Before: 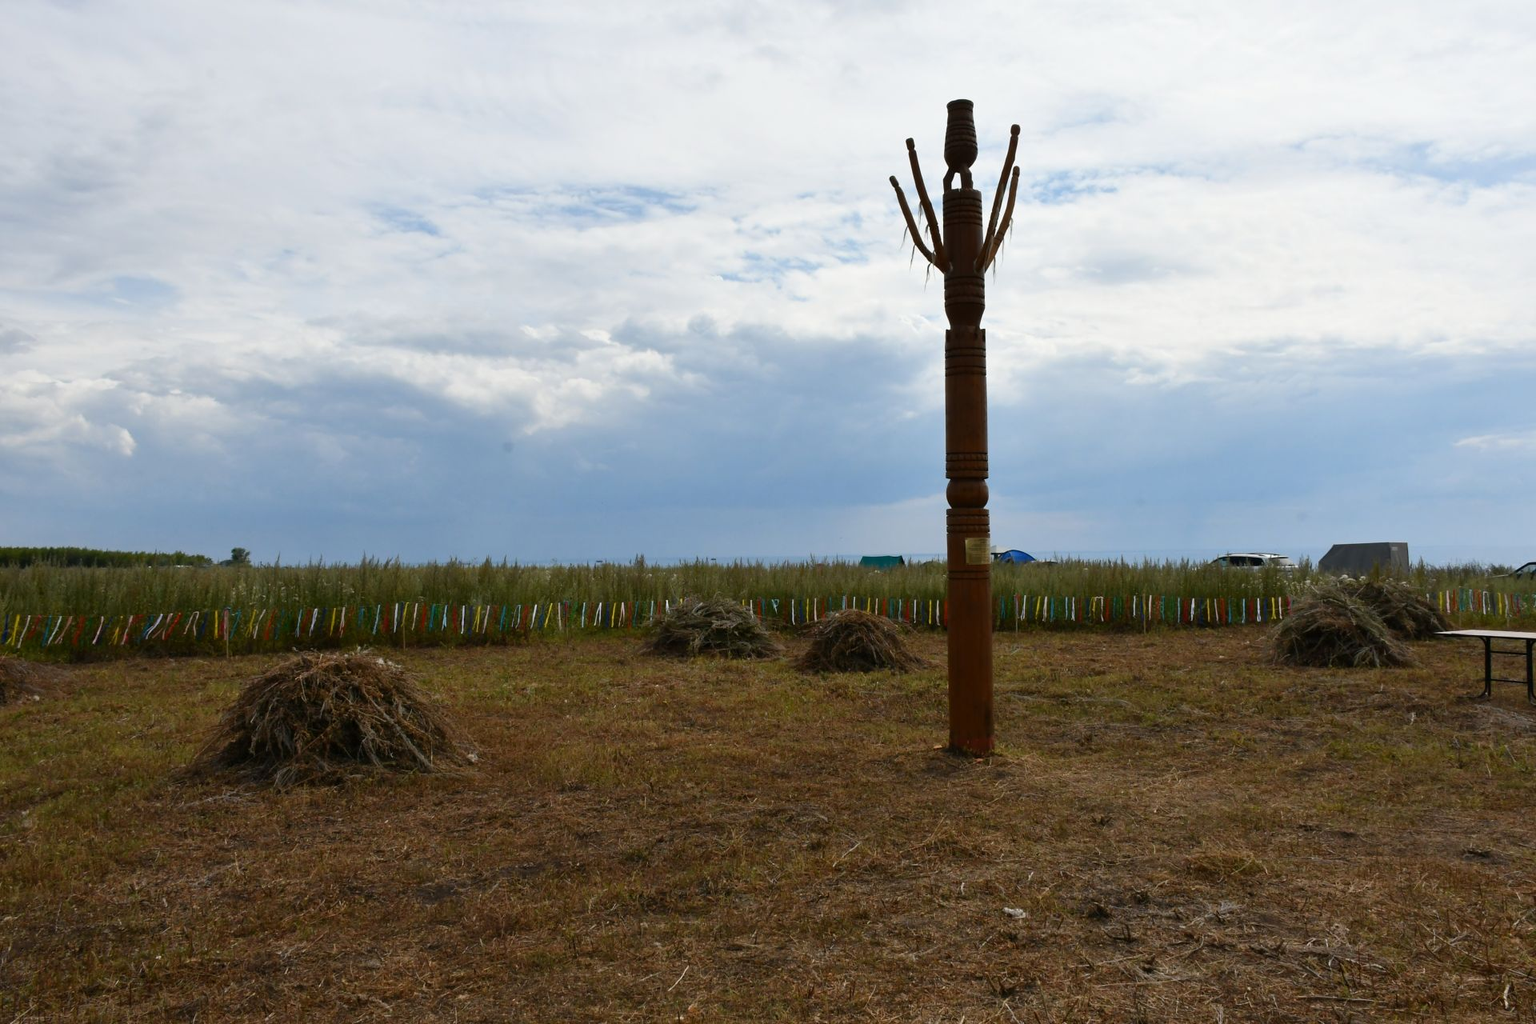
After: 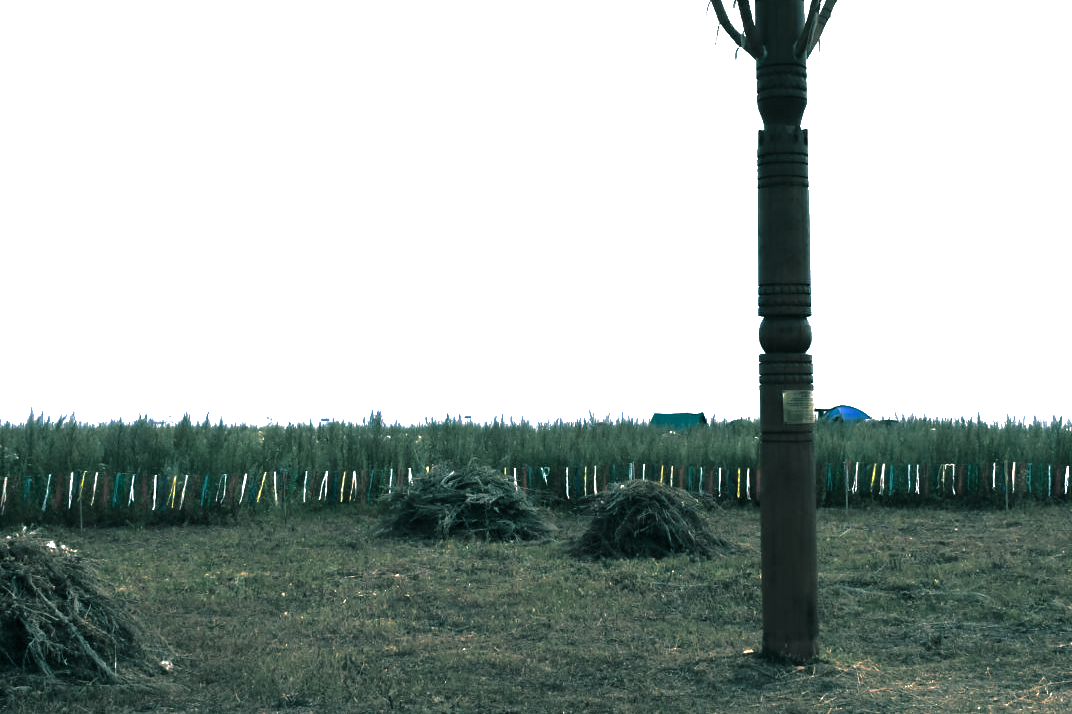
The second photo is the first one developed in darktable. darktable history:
crop and rotate: left 22.13%, top 22.054%, right 22.026%, bottom 22.102%
base curve: curves: ch0 [(0, 0) (0.826, 0.587) (1, 1)]
white balance: red 0.984, blue 1.059
tone equalizer: -8 EV -0.75 EV, -7 EV -0.7 EV, -6 EV -0.6 EV, -5 EV -0.4 EV, -3 EV 0.4 EV, -2 EV 0.6 EV, -1 EV 0.7 EV, +0 EV 0.75 EV, edges refinement/feathering 500, mask exposure compensation -1.57 EV, preserve details no
split-toning: shadows › hue 186.43°, highlights › hue 49.29°, compress 30.29%
exposure: black level correction 0, exposure 1.45 EV, compensate exposure bias true, compensate highlight preservation false
shadows and highlights: shadows 25, white point adjustment -3, highlights -30
